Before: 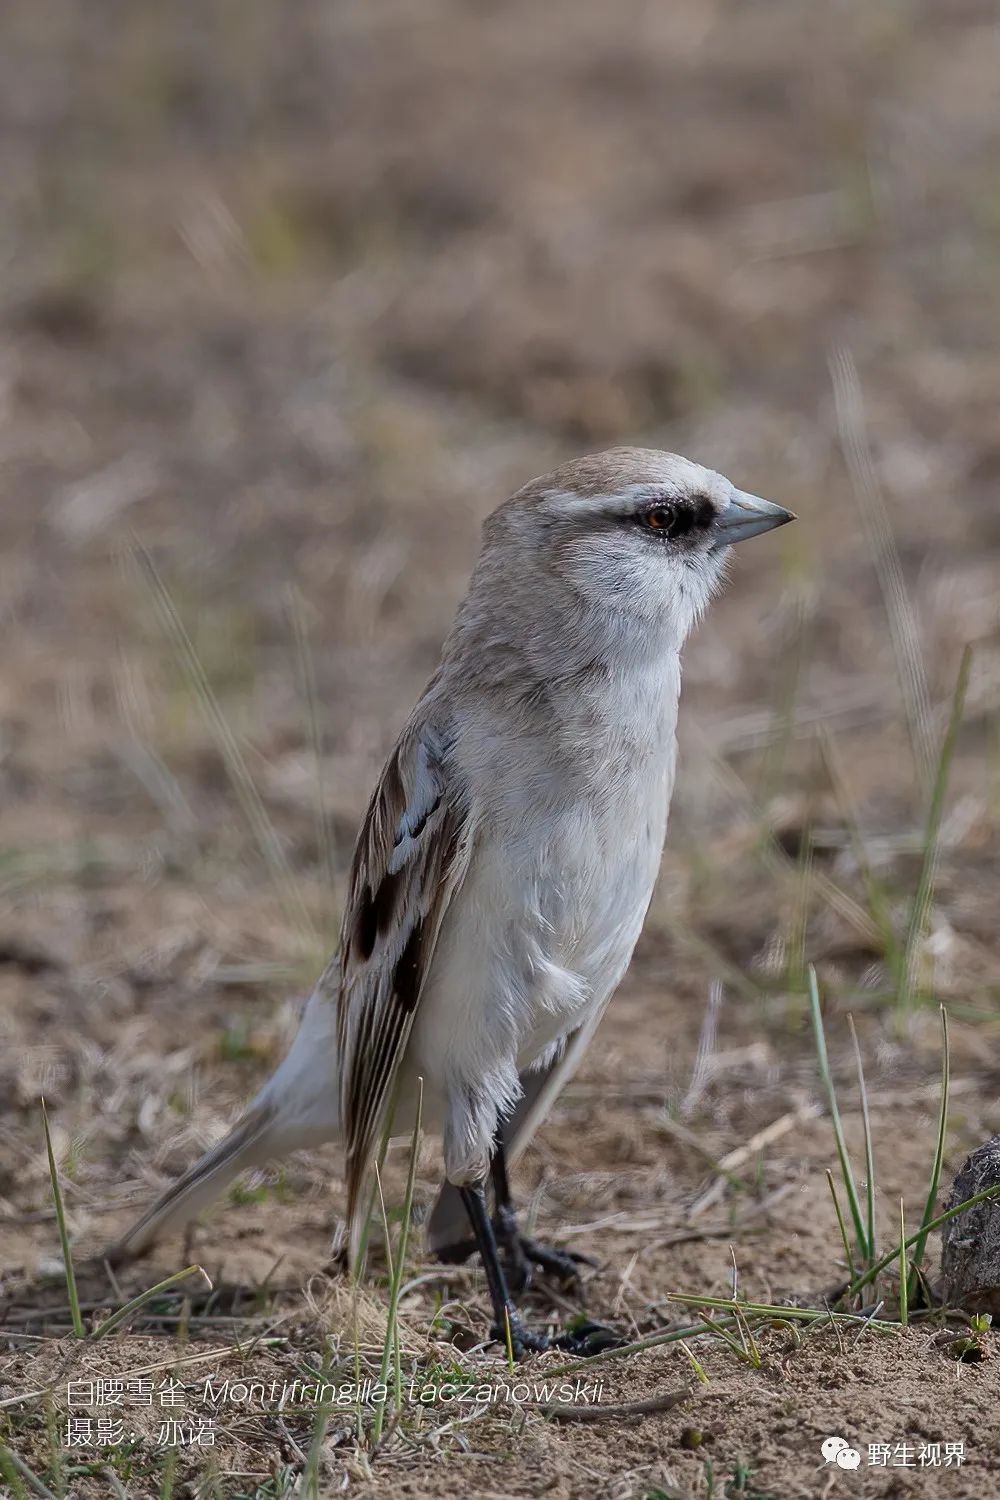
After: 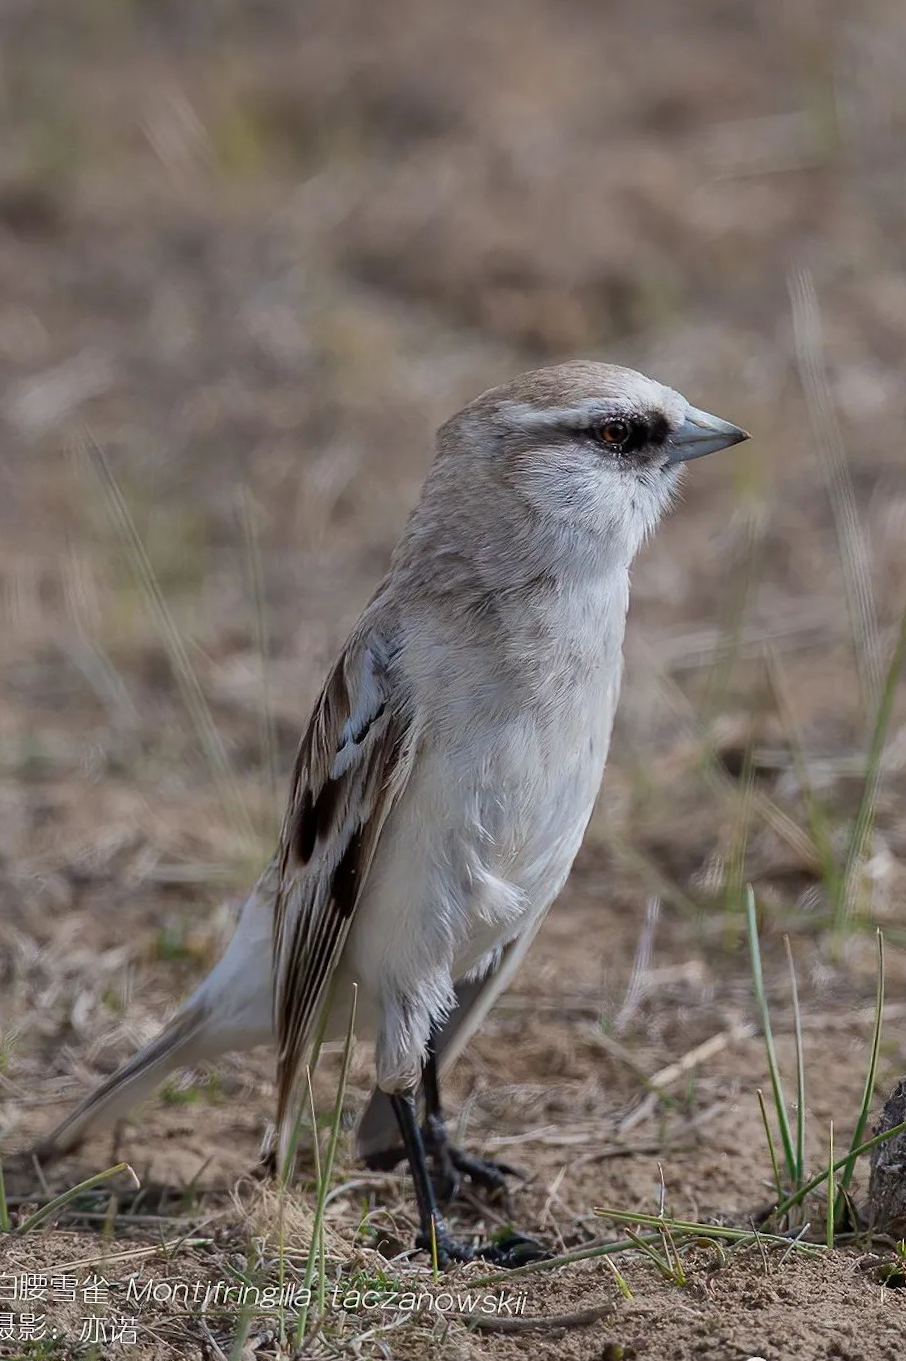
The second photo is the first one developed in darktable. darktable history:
crop and rotate: angle -2.01°, left 3.135%, top 3.832%, right 1.505%, bottom 0.652%
